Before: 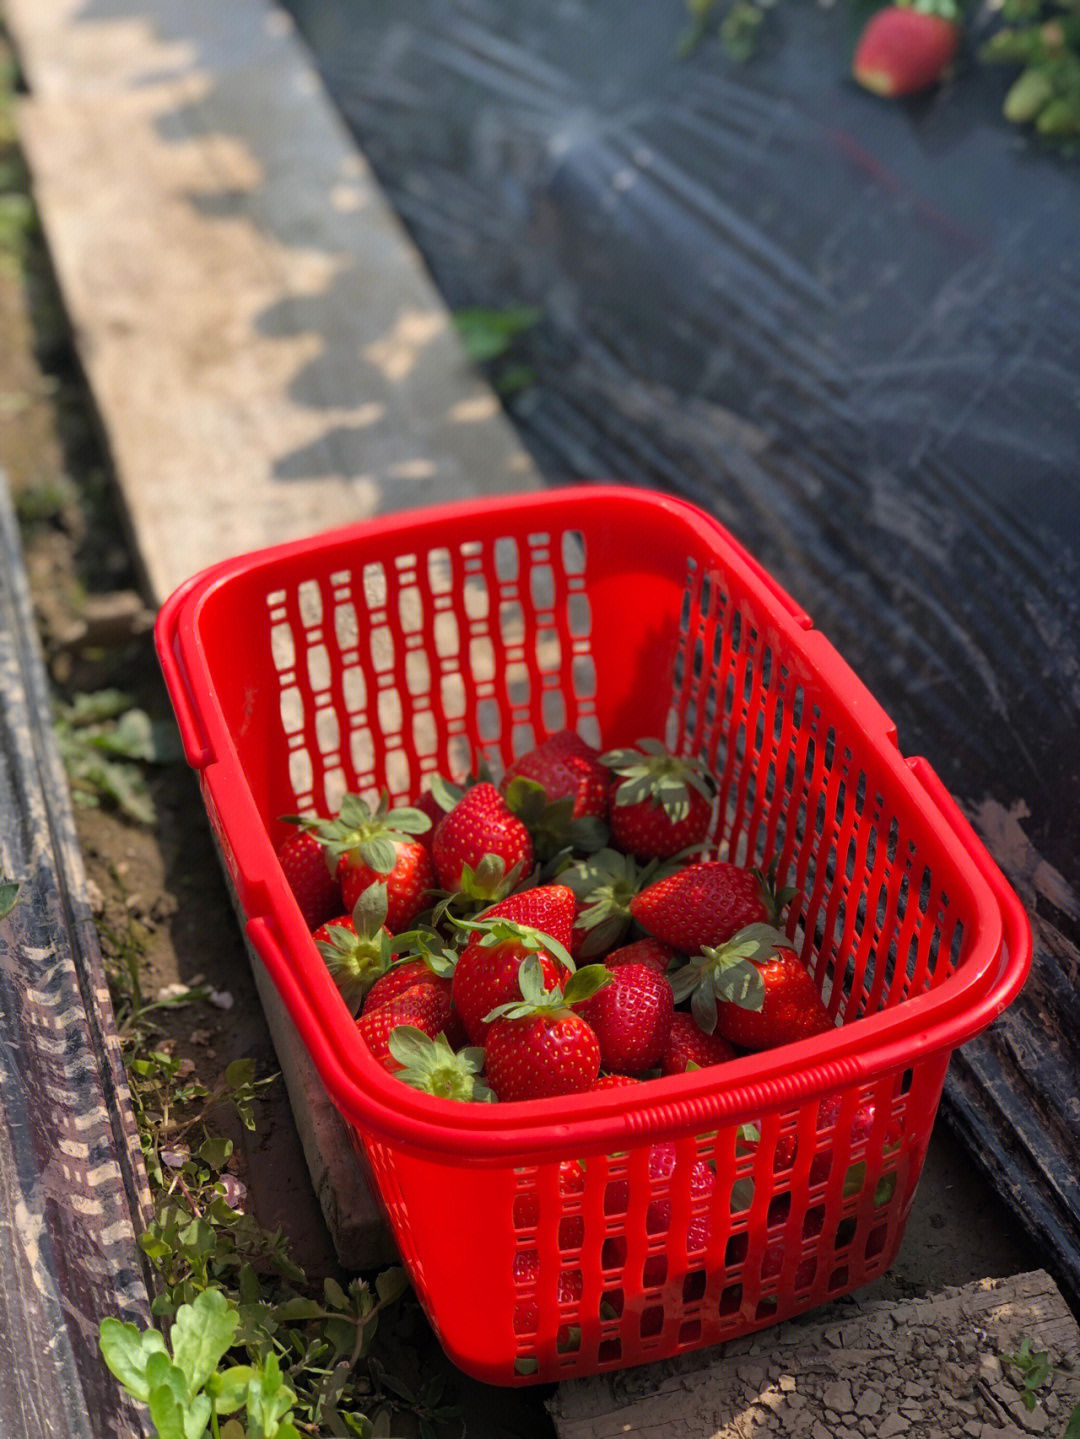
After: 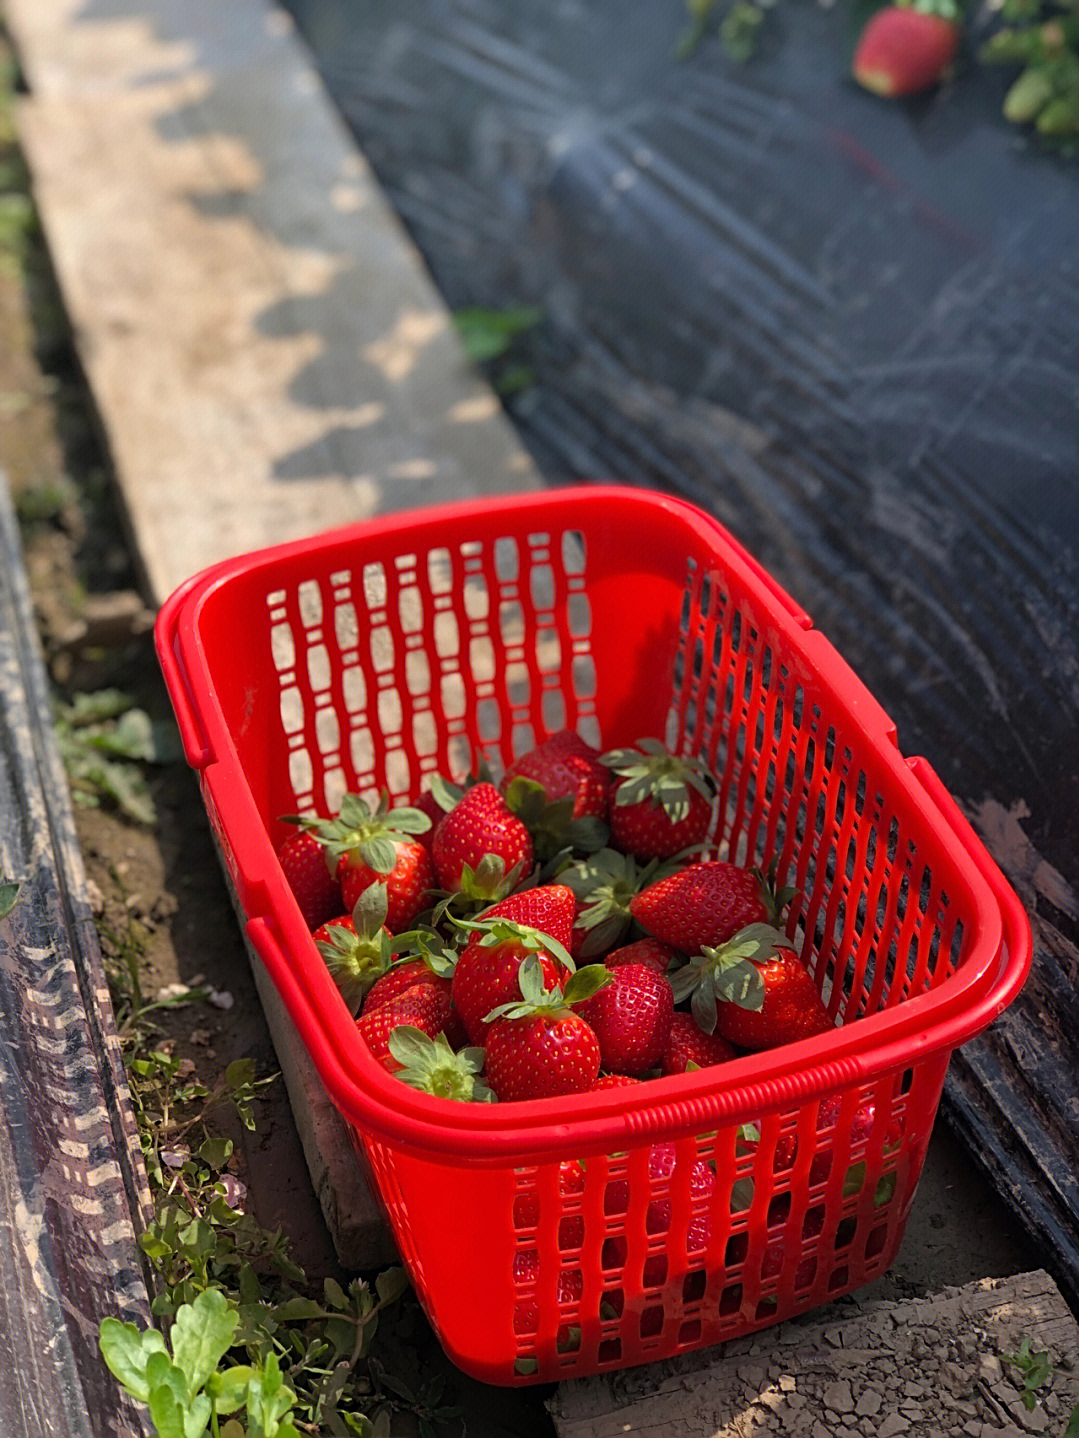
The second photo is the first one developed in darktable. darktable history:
sharpen: radius 2.217, amount 0.388, threshold 0.206
crop: left 0.056%
color correction: highlights a* -0.304, highlights b* -0.069
